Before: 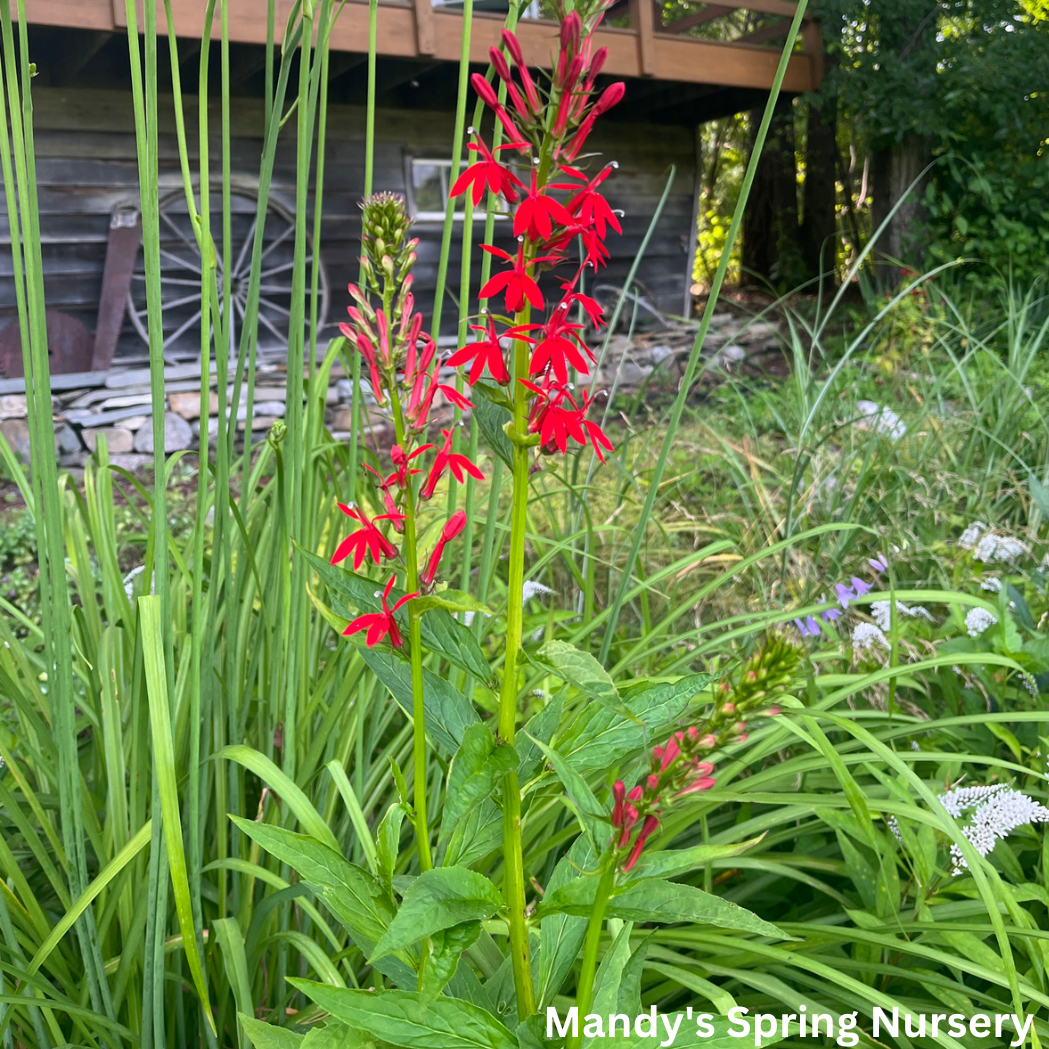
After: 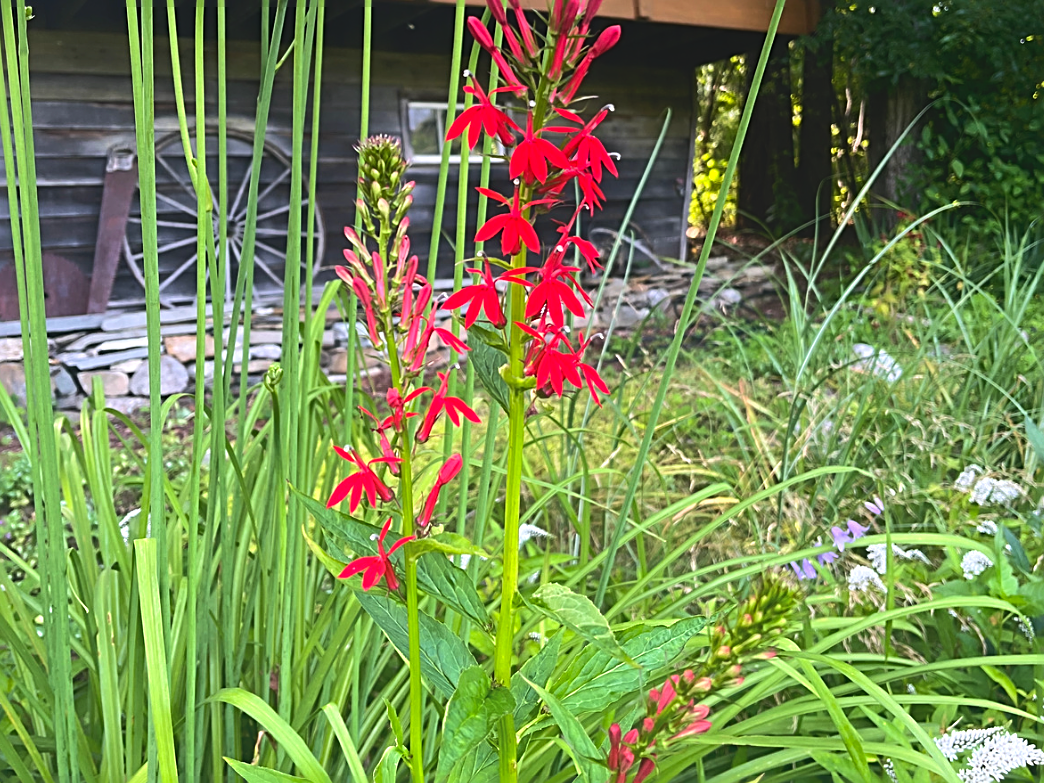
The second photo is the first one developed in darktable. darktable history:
tone equalizer: -8 EV -0.75 EV, -7 EV -0.7 EV, -6 EV -0.6 EV, -5 EV -0.4 EV, -3 EV 0.4 EV, -2 EV 0.6 EV, -1 EV 0.7 EV, +0 EV 0.75 EV, edges refinement/feathering 500, mask exposure compensation -1.57 EV, preserve details no
crop: left 0.387%, top 5.469%, bottom 19.809%
local contrast: detail 69%
sharpen: radius 2.543, amount 0.636
velvia: strength 15%
